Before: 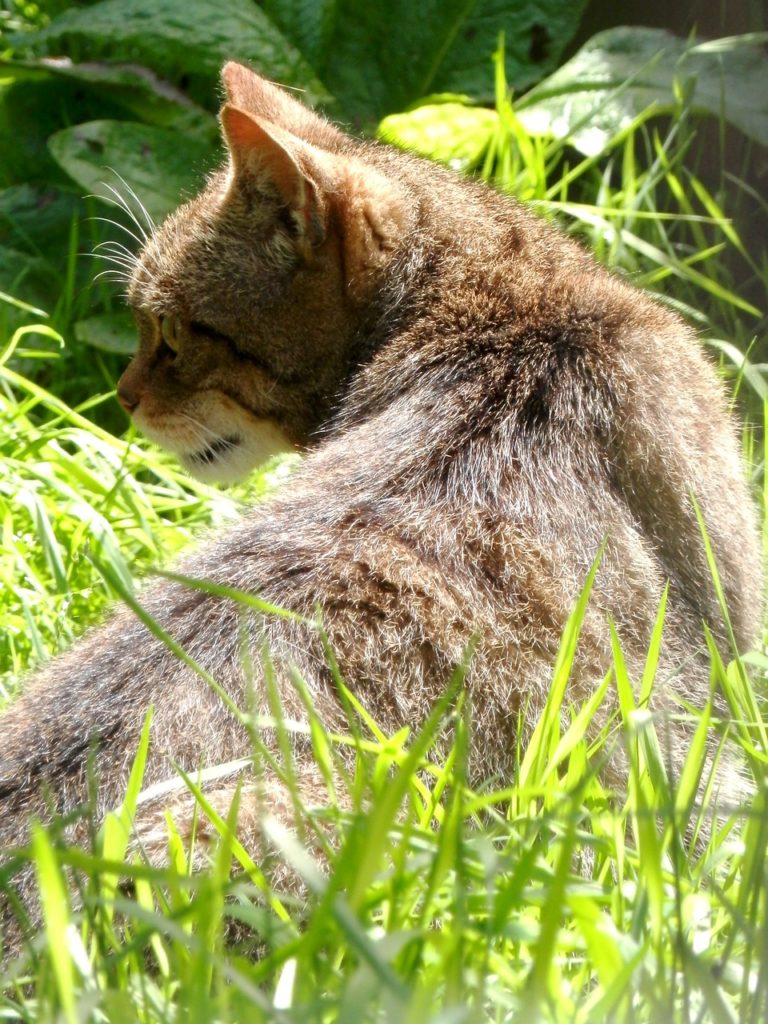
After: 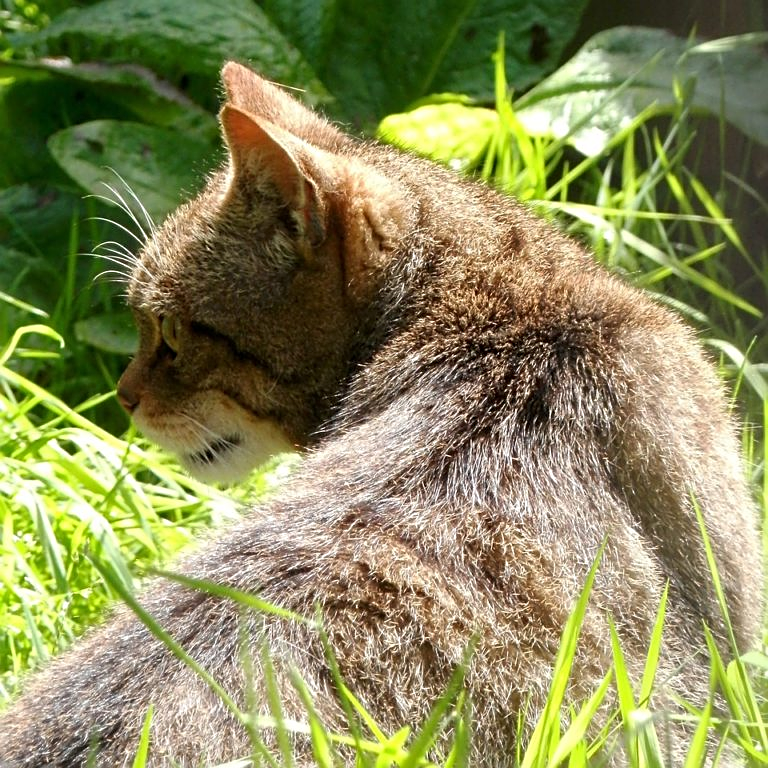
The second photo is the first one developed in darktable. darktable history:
crop: bottom 24.988%
sharpen: on, module defaults
